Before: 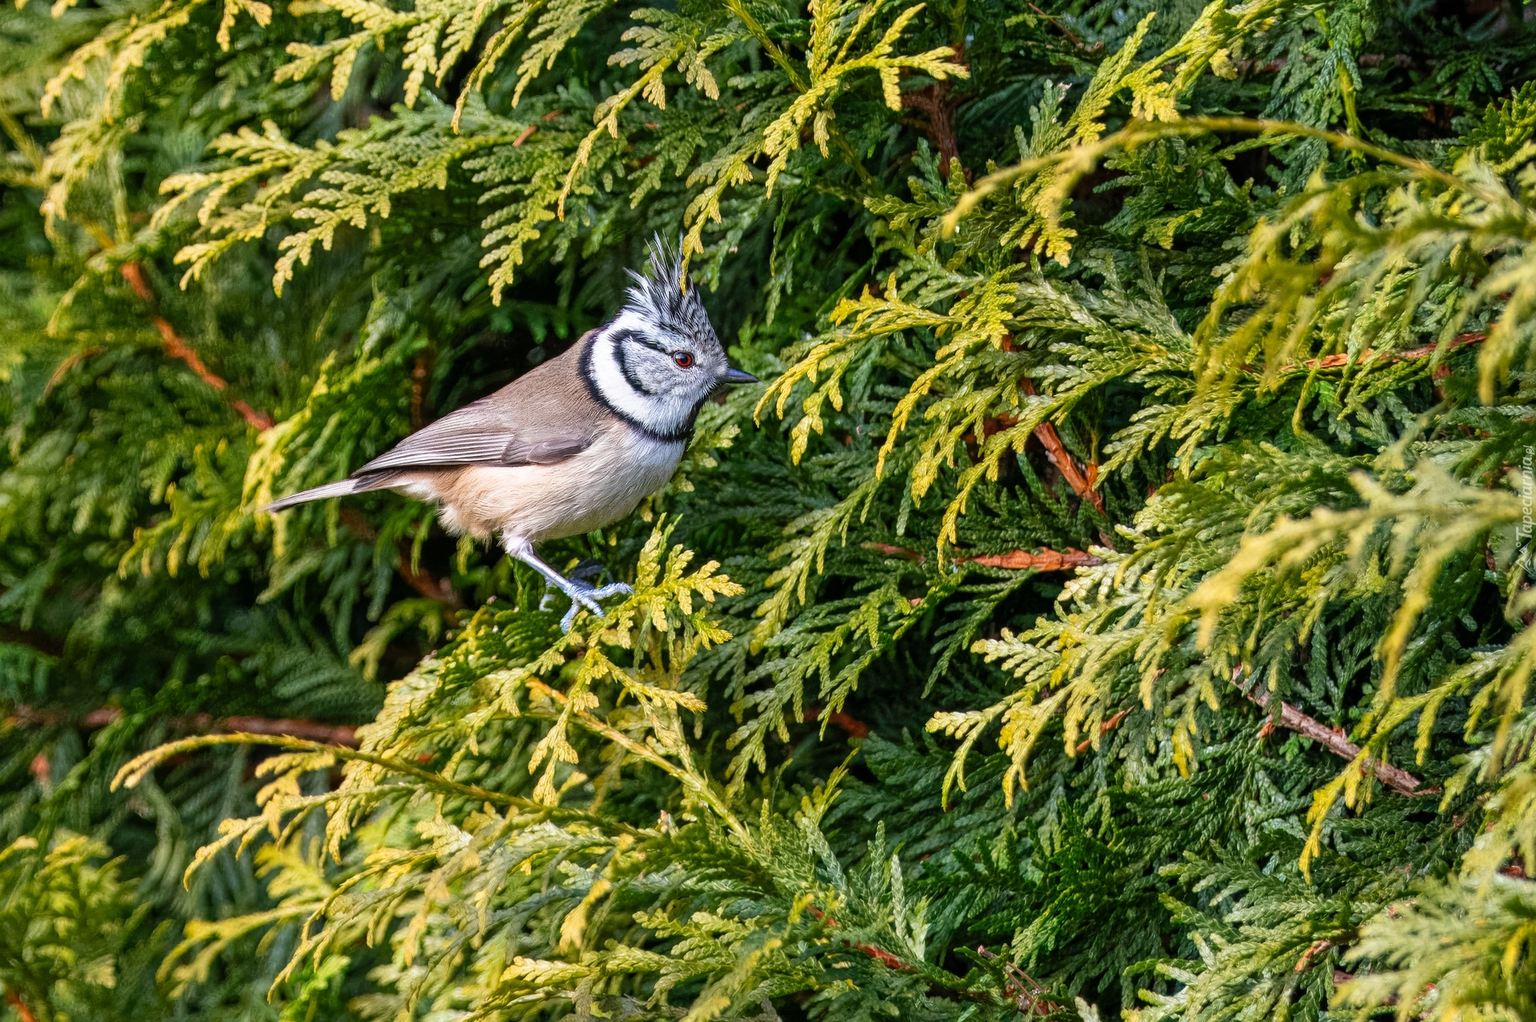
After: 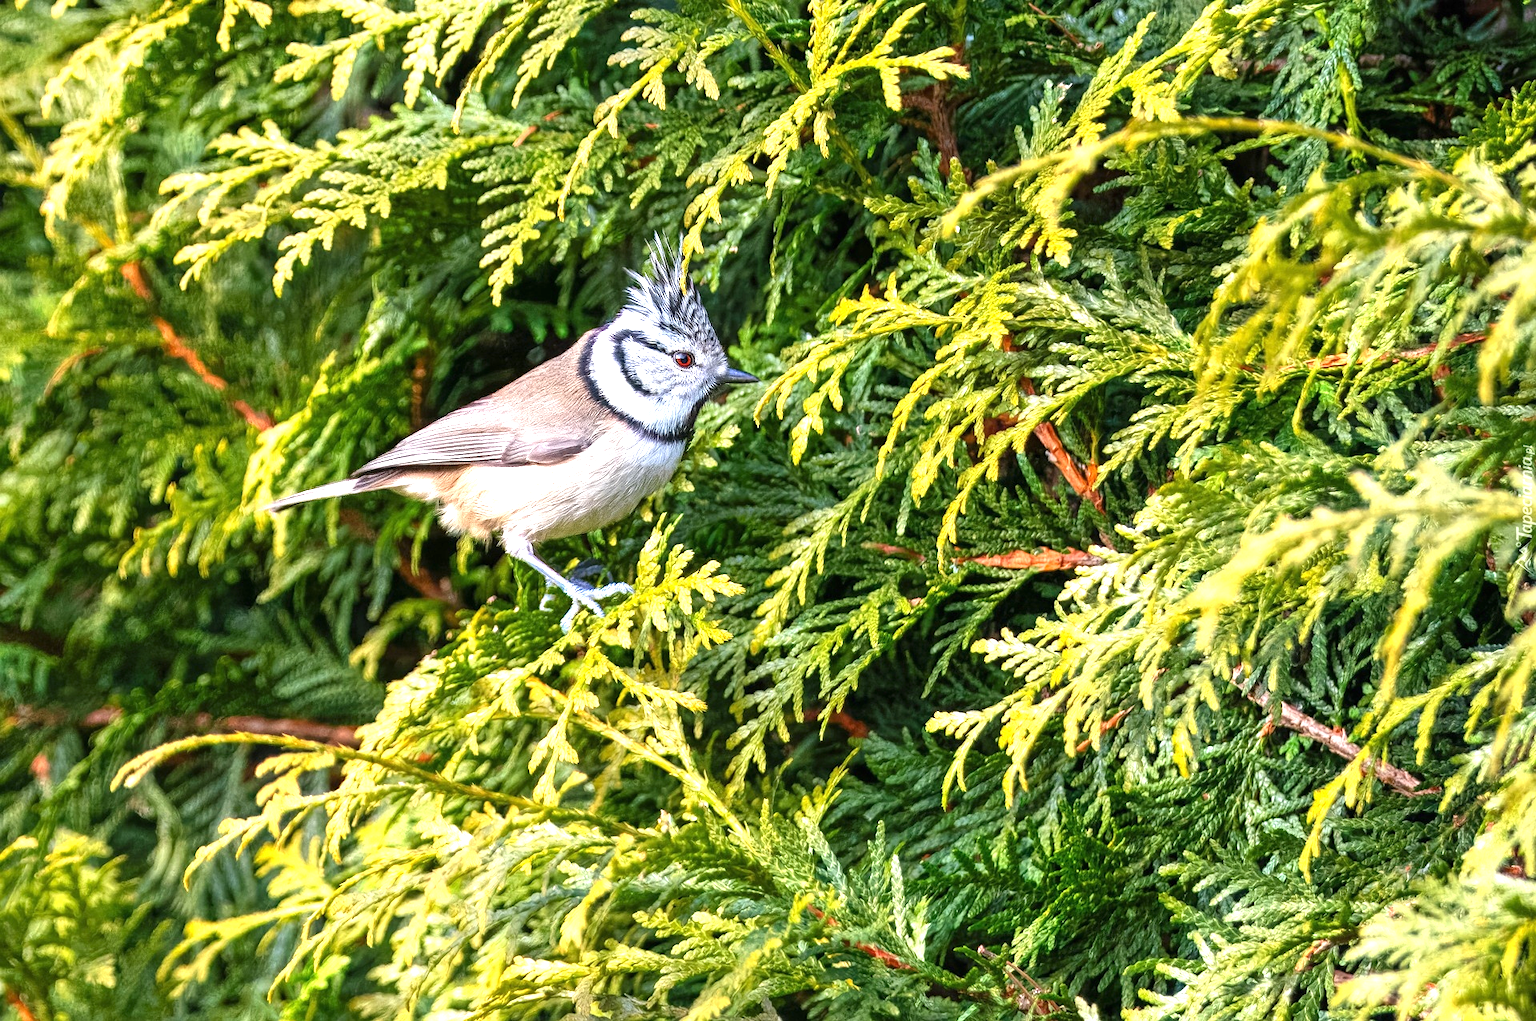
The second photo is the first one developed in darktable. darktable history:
exposure: black level correction 0, exposure 1.1 EV, compensate highlight preservation false
